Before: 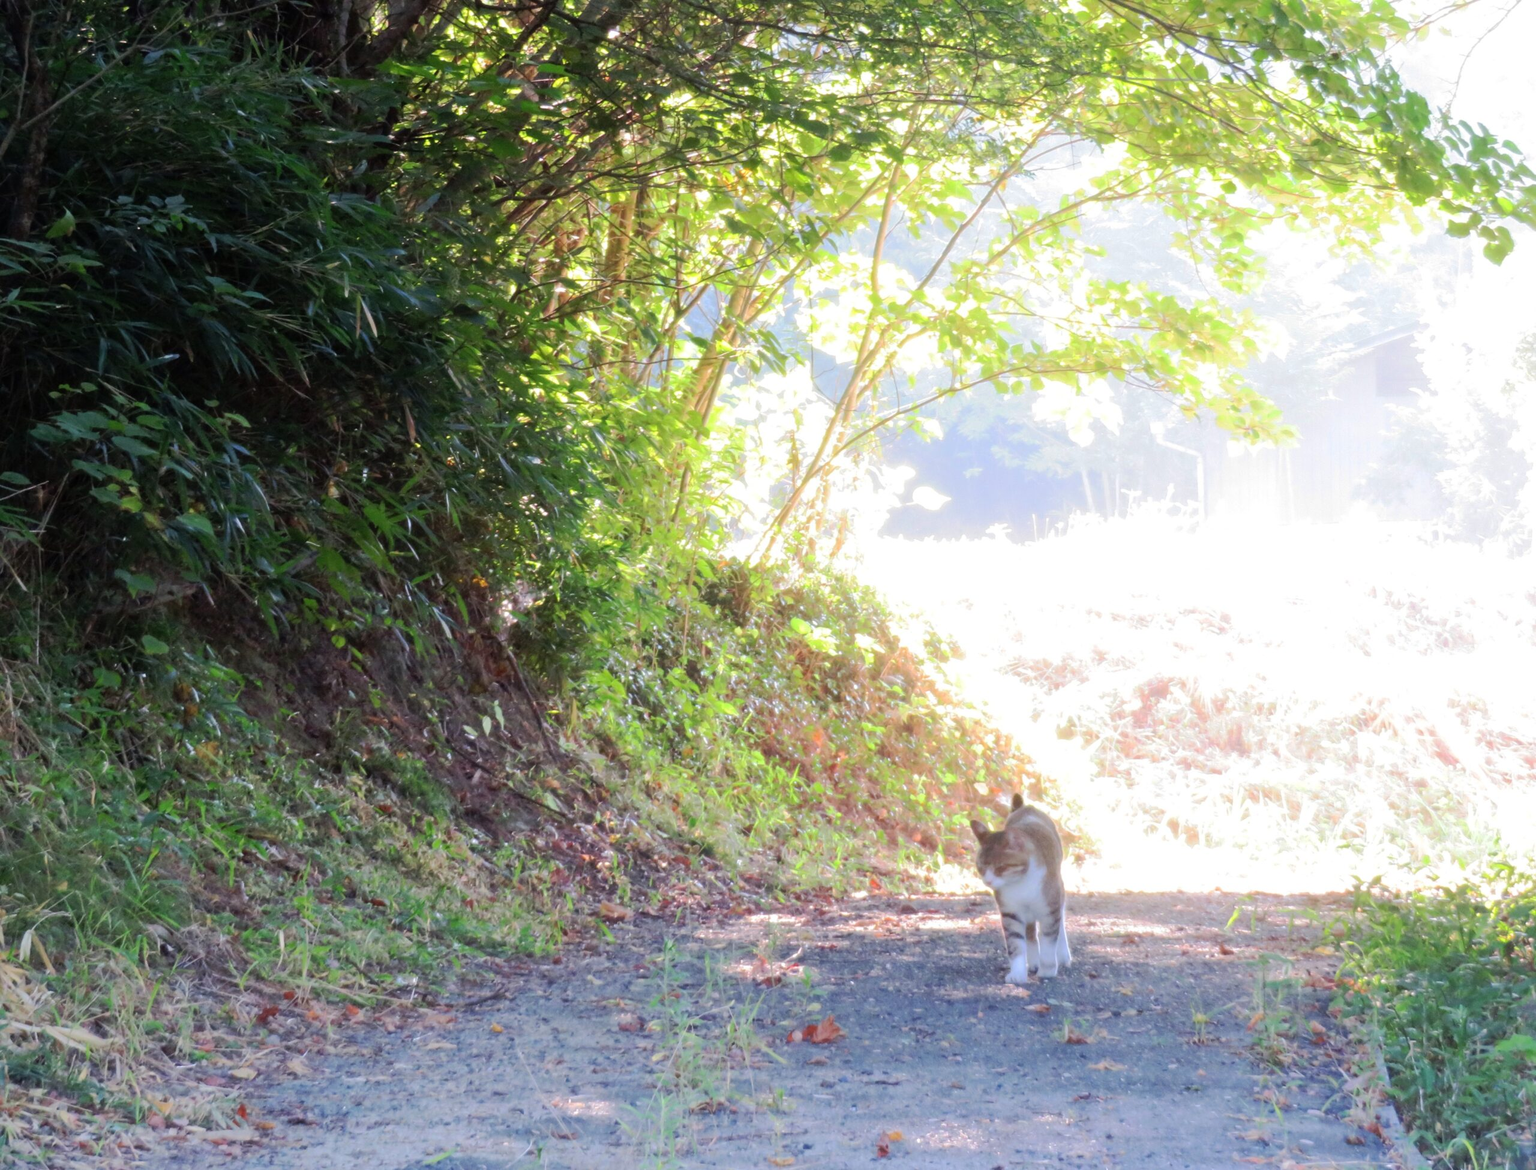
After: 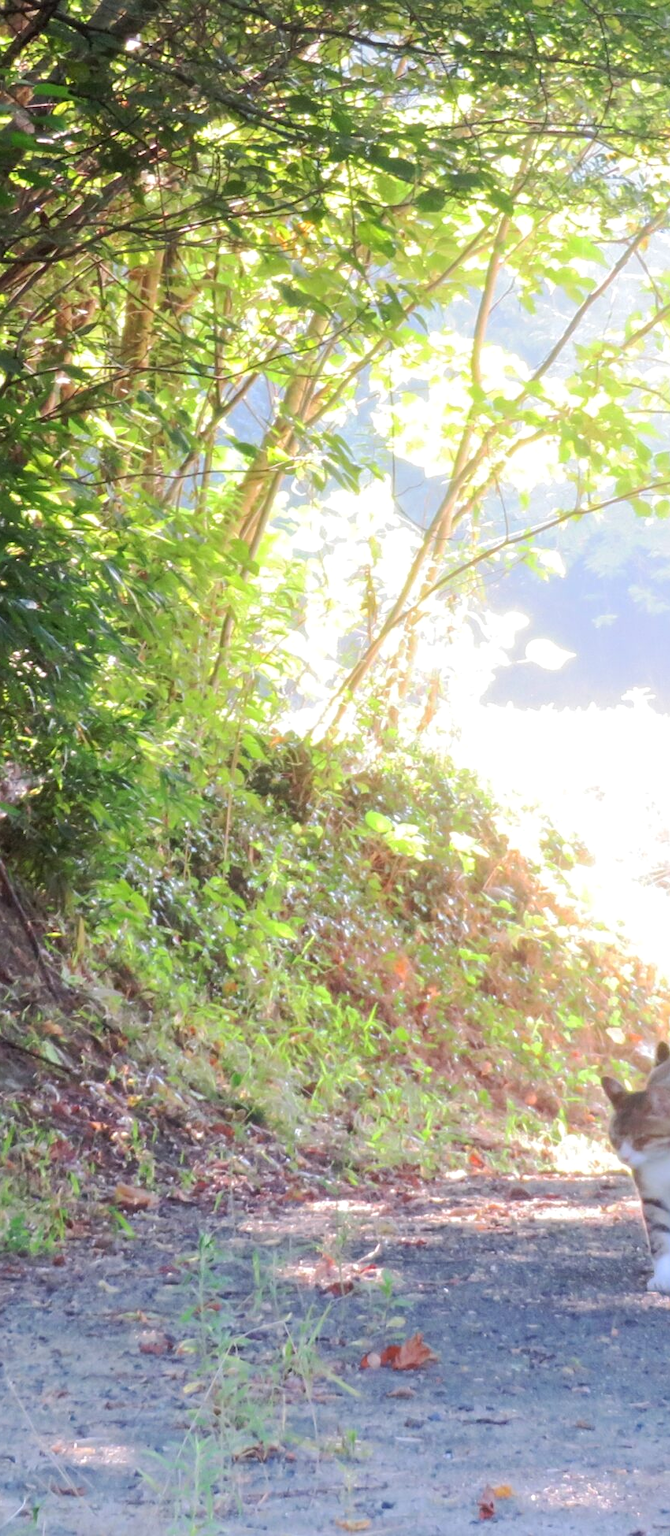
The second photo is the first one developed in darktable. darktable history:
shadows and highlights: shadows 12, white point adjustment 1.2, highlights -0.36, soften with gaussian
crop: left 33.36%, right 33.36%
sharpen: amount 0.2
